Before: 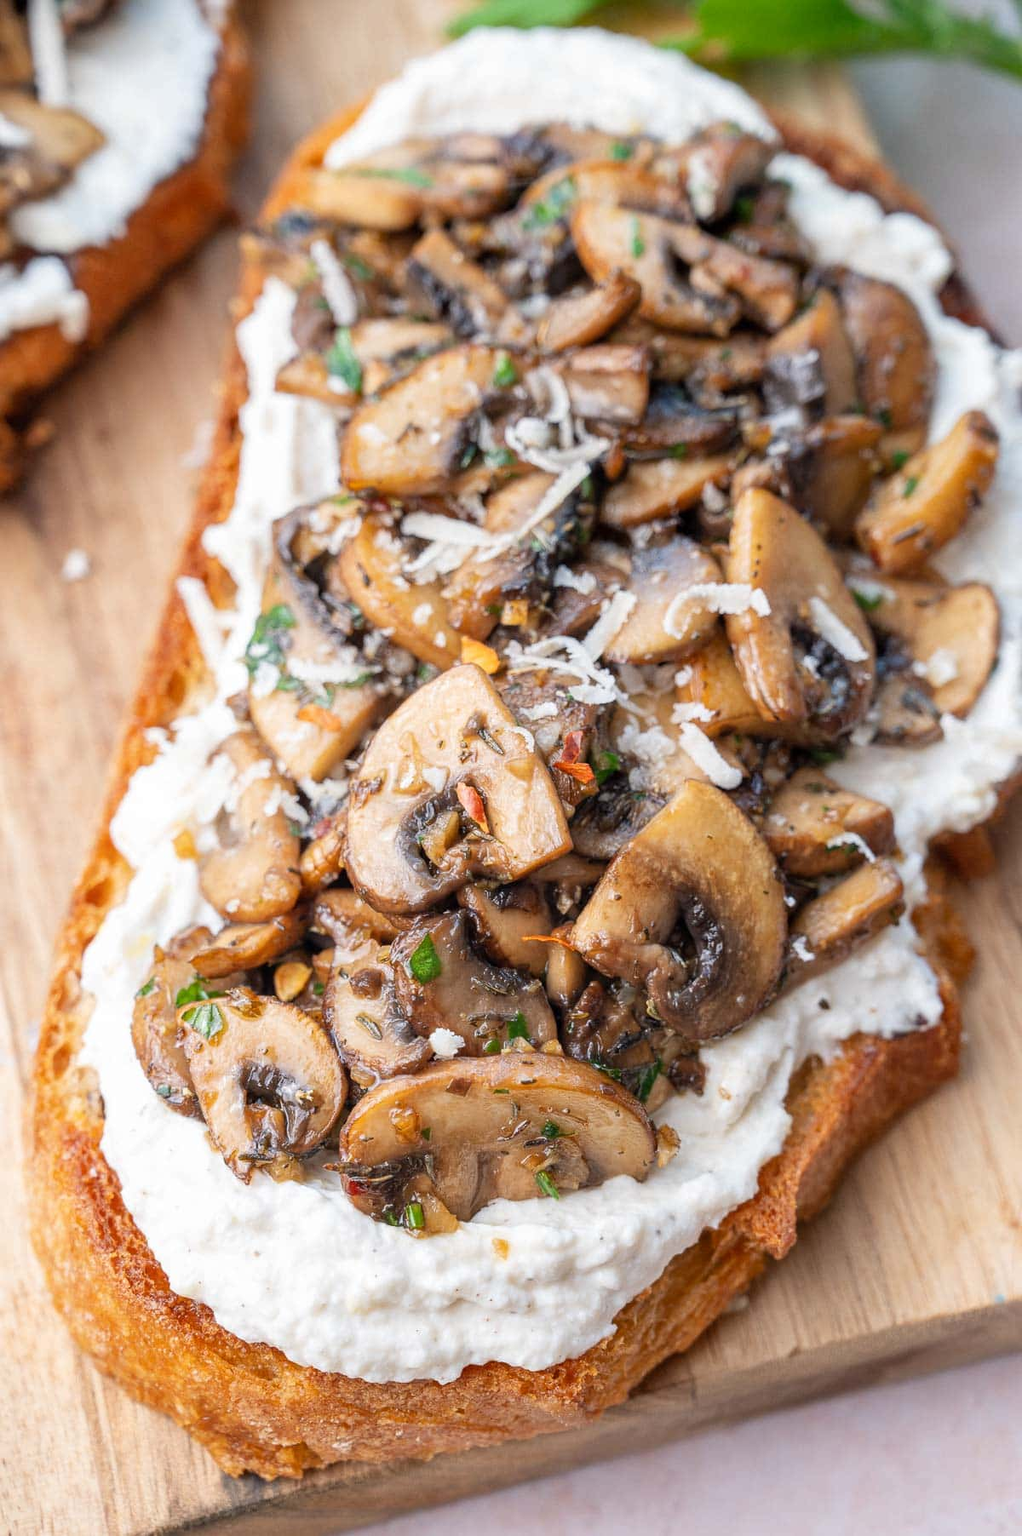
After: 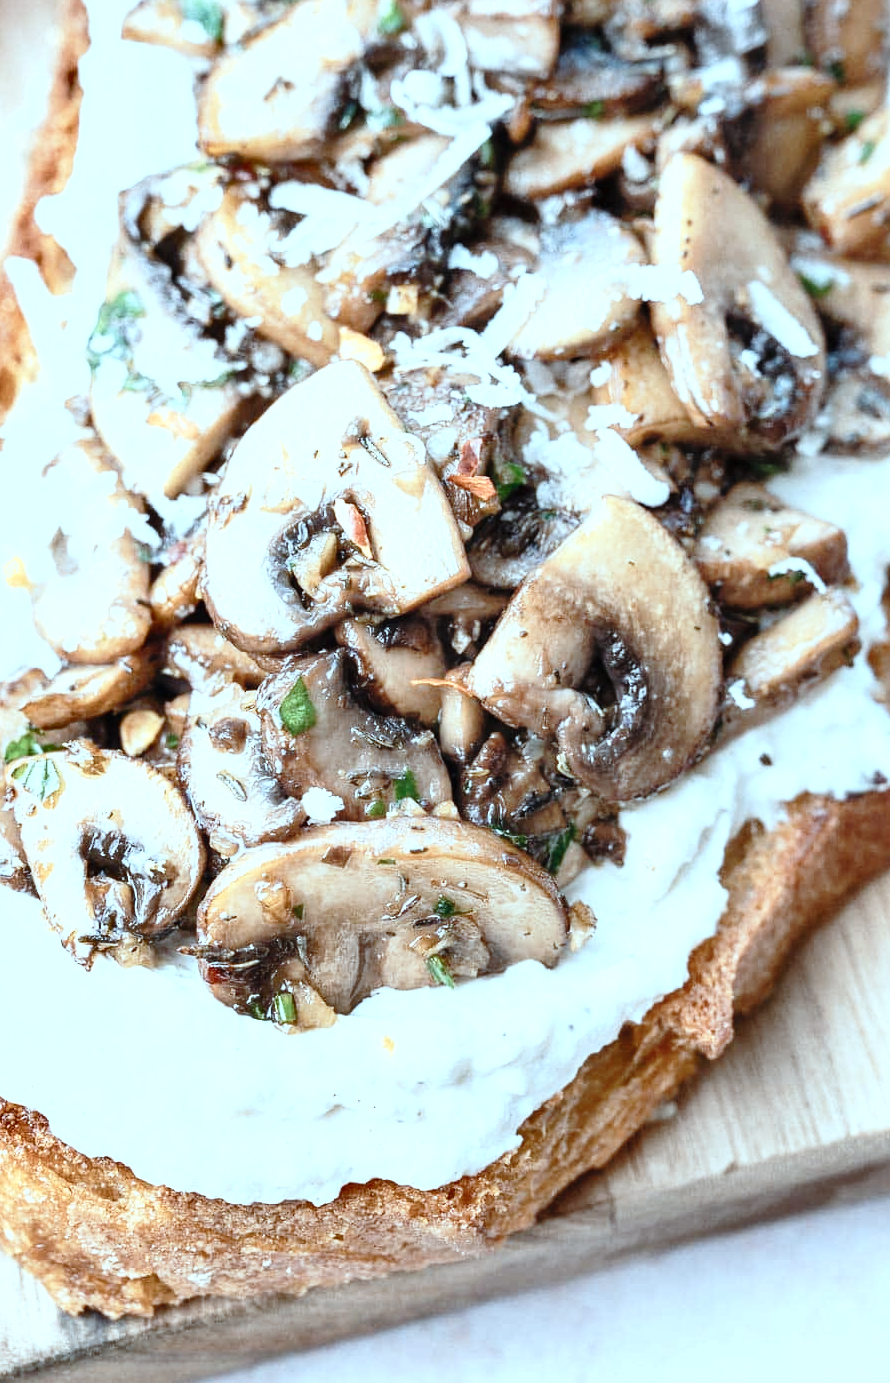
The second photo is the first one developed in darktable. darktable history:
shadows and highlights: shadows 47.96, highlights -42.02, soften with gaussian
color correction: highlights a* -11.44, highlights b* -15.4
contrast brightness saturation: contrast 0.1, saturation -0.372
crop: left 16.874%, top 23.297%, right 8.904%
exposure: exposure 0.78 EV, compensate exposure bias true, compensate highlight preservation false
tone curve: curves: ch0 [(0, 0) (0.003, 0.015) (0.011, 0.019) (0.025, 0.027) (0.044, 0.041) (0.069, 0.055) (0.1, 0.079) (0.136, 0.099) (0.177, 0.149) (0.224, 0.216) (0.277, 0.292) (0.335, 0.383) (0.399, 0.474) (0.468, 0.556) (0.543, 0.632) (0.623, 0.711) (0.709, 0.789) (0.801, 0.871) (0.898, 0.944) (1, 1)], preserve colors none
